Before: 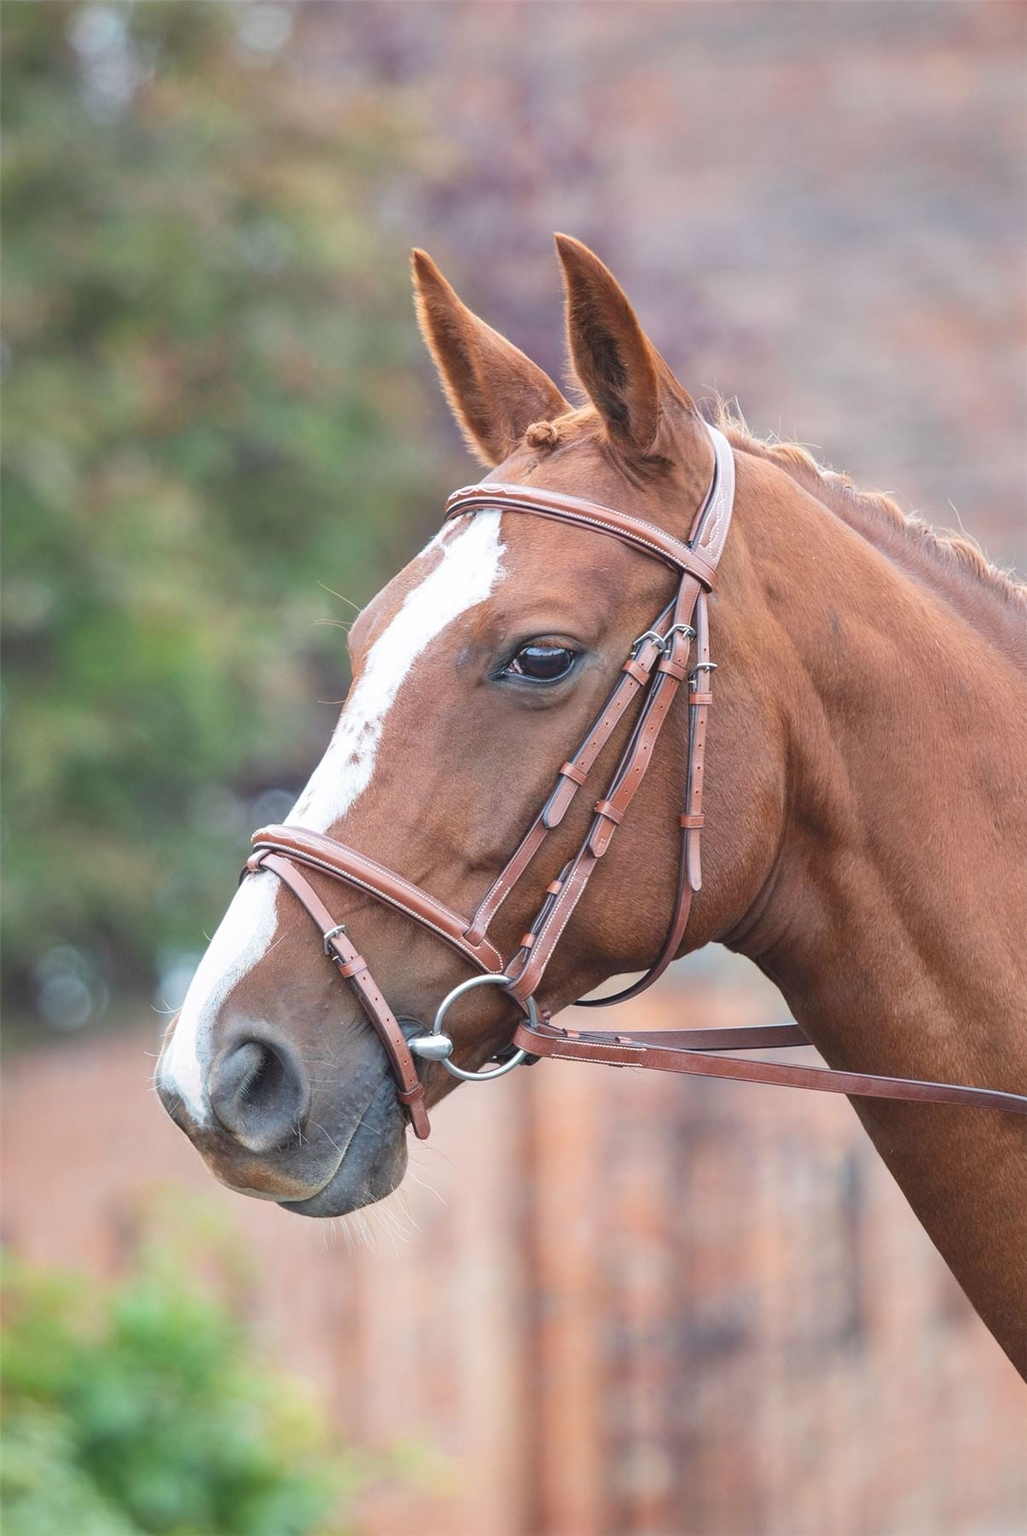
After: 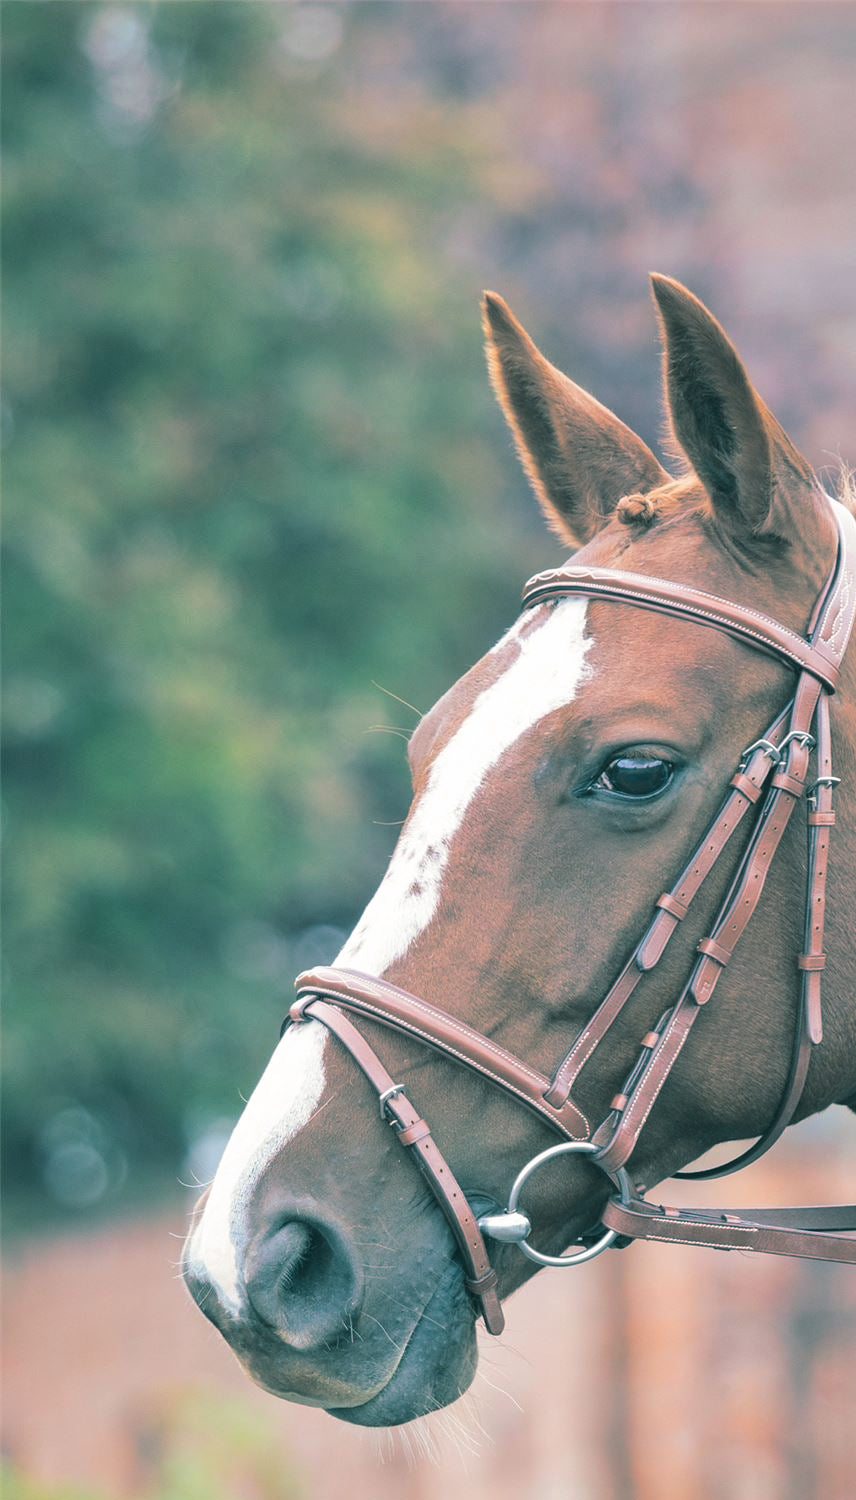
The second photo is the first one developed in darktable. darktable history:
split-toning: shadows › hue 186.43°, highlights › hue 49.29°, compress 30.29%
crop: right 28.885%, bottom 16.626%
white balance: emerald 1
